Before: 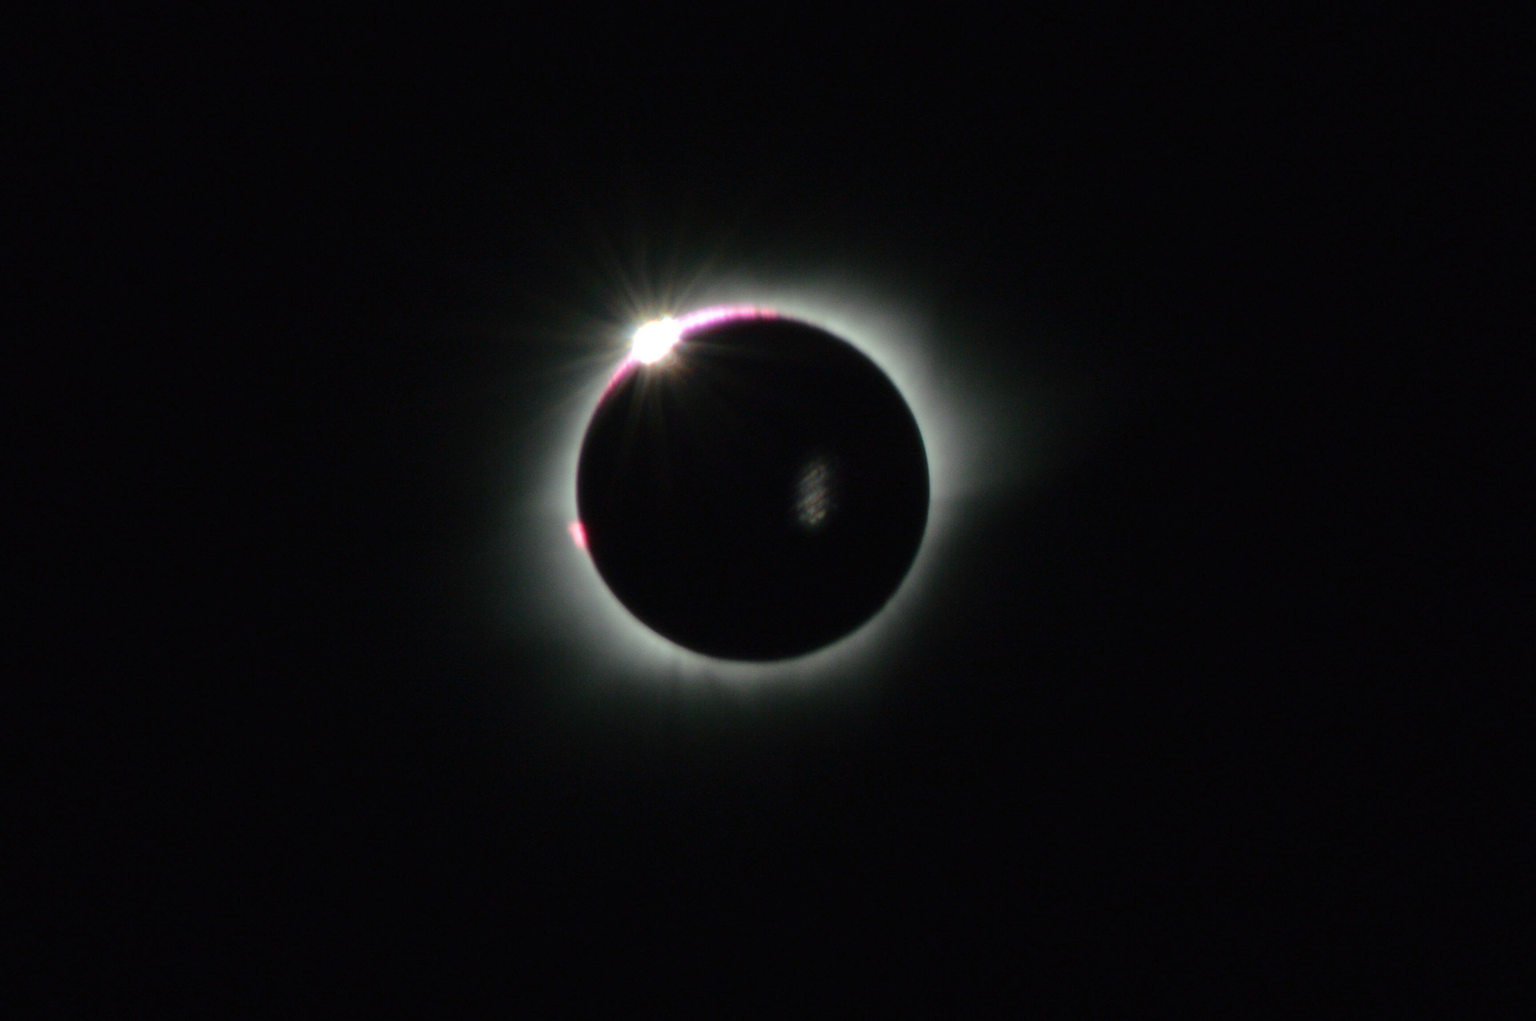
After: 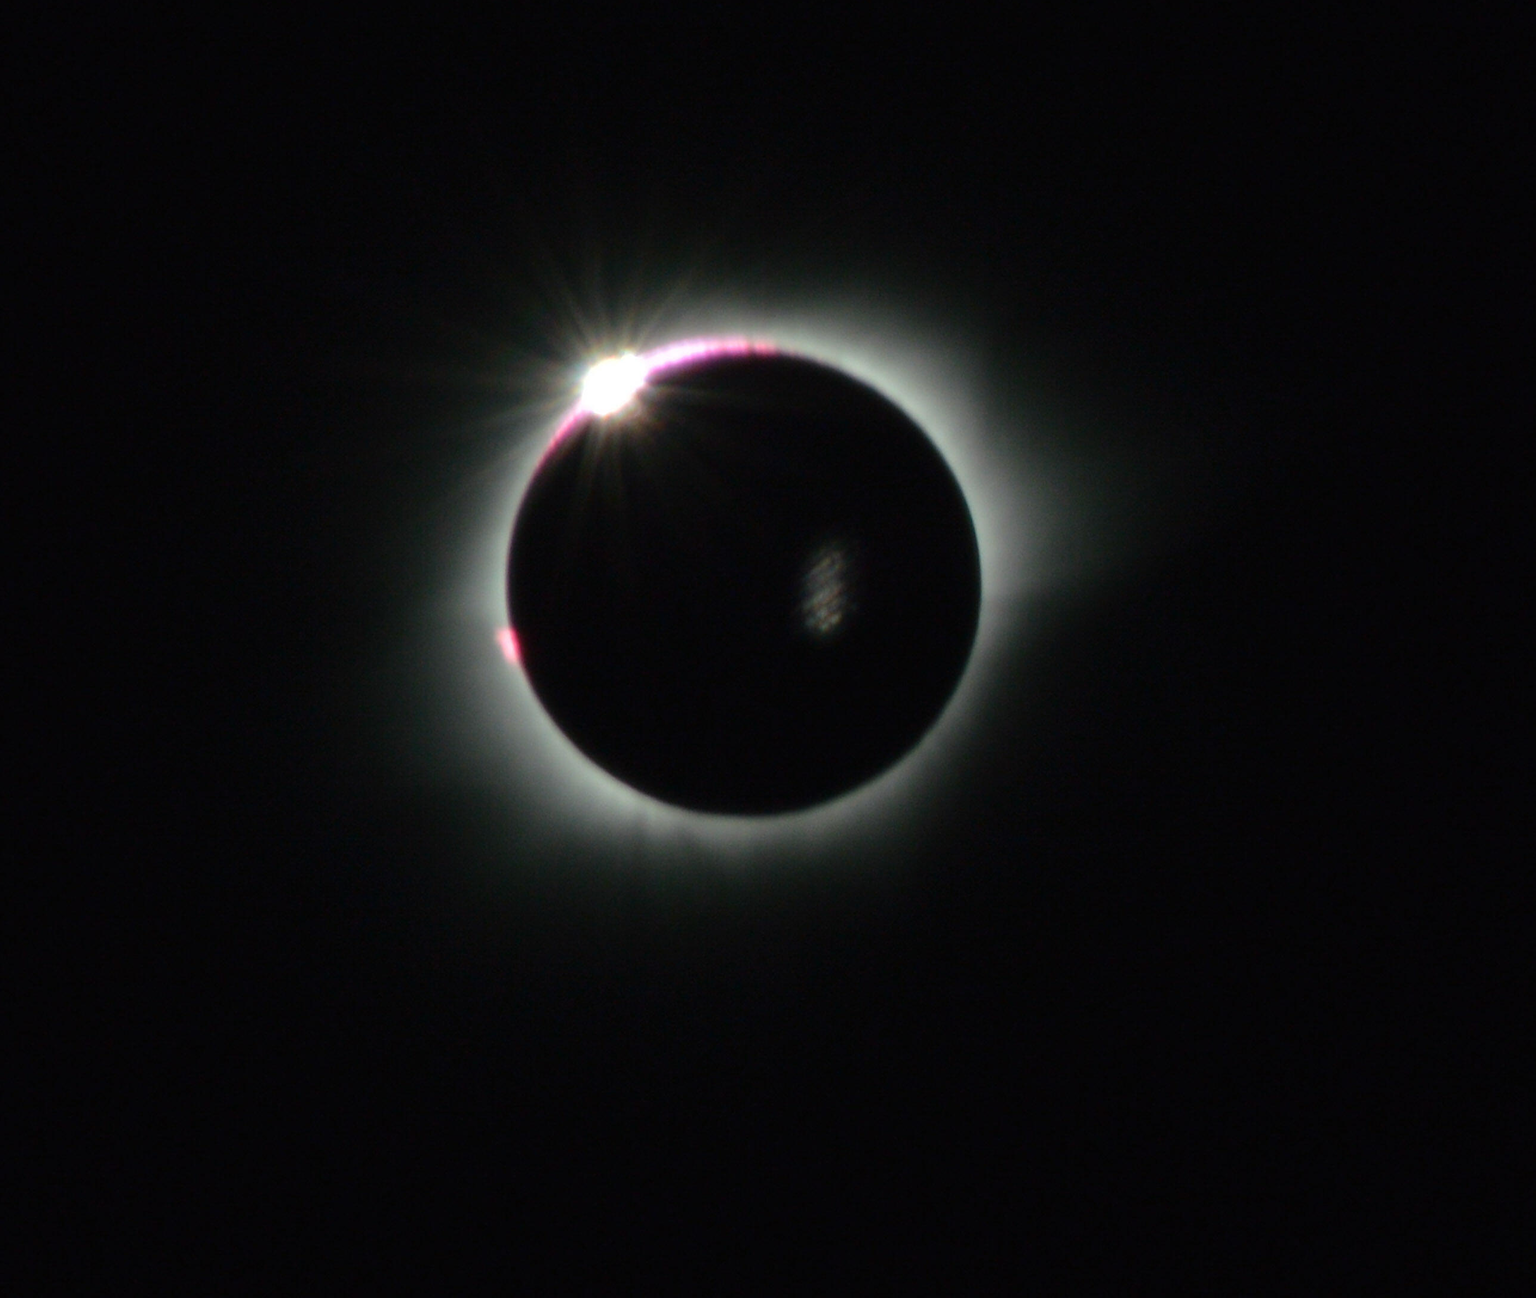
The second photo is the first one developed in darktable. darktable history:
crop and rotate: left 13.035%, top 5.37%, right 12.521%
